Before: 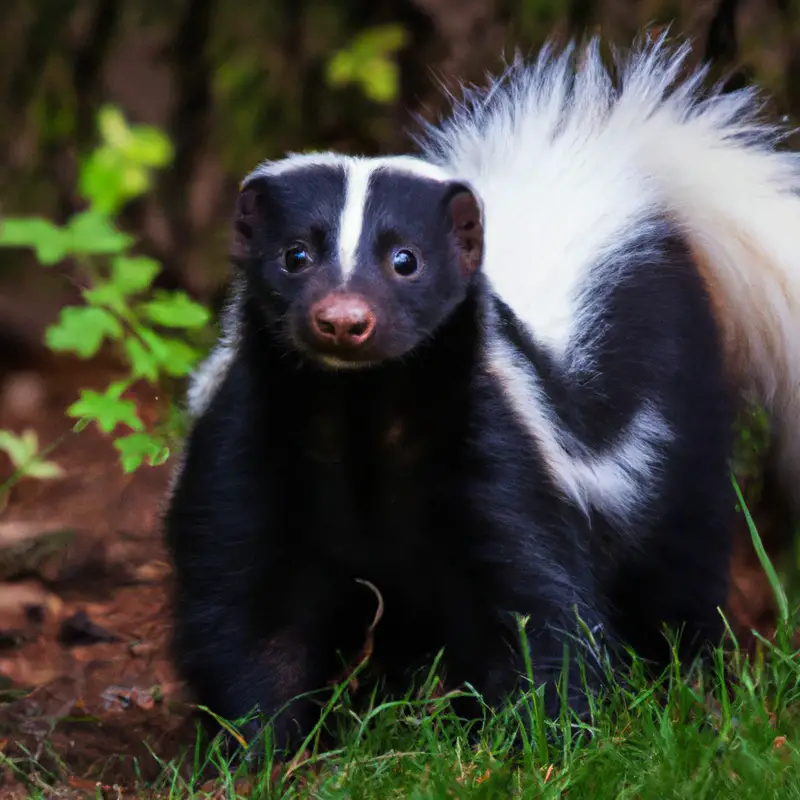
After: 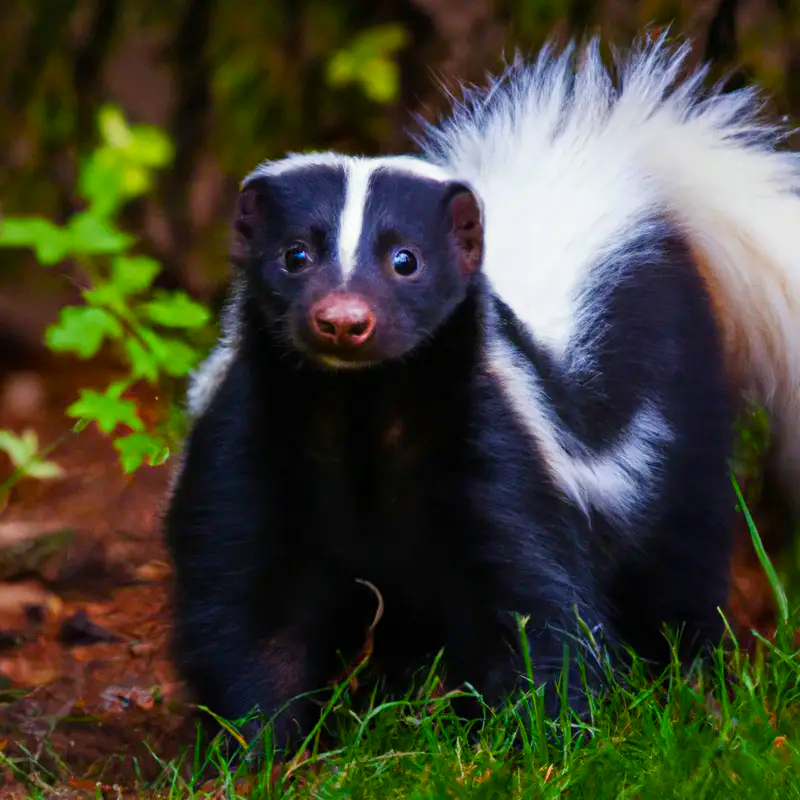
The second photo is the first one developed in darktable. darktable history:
color balance rgb: perceptual saturation grading › global saturation 27.262%, perceptual saturation grading › highlights -28.023%, perceptual saturation grading › mid-tones 15.224%, perceptual saturation grading › shadows 34.143%, global vibrance 20%
